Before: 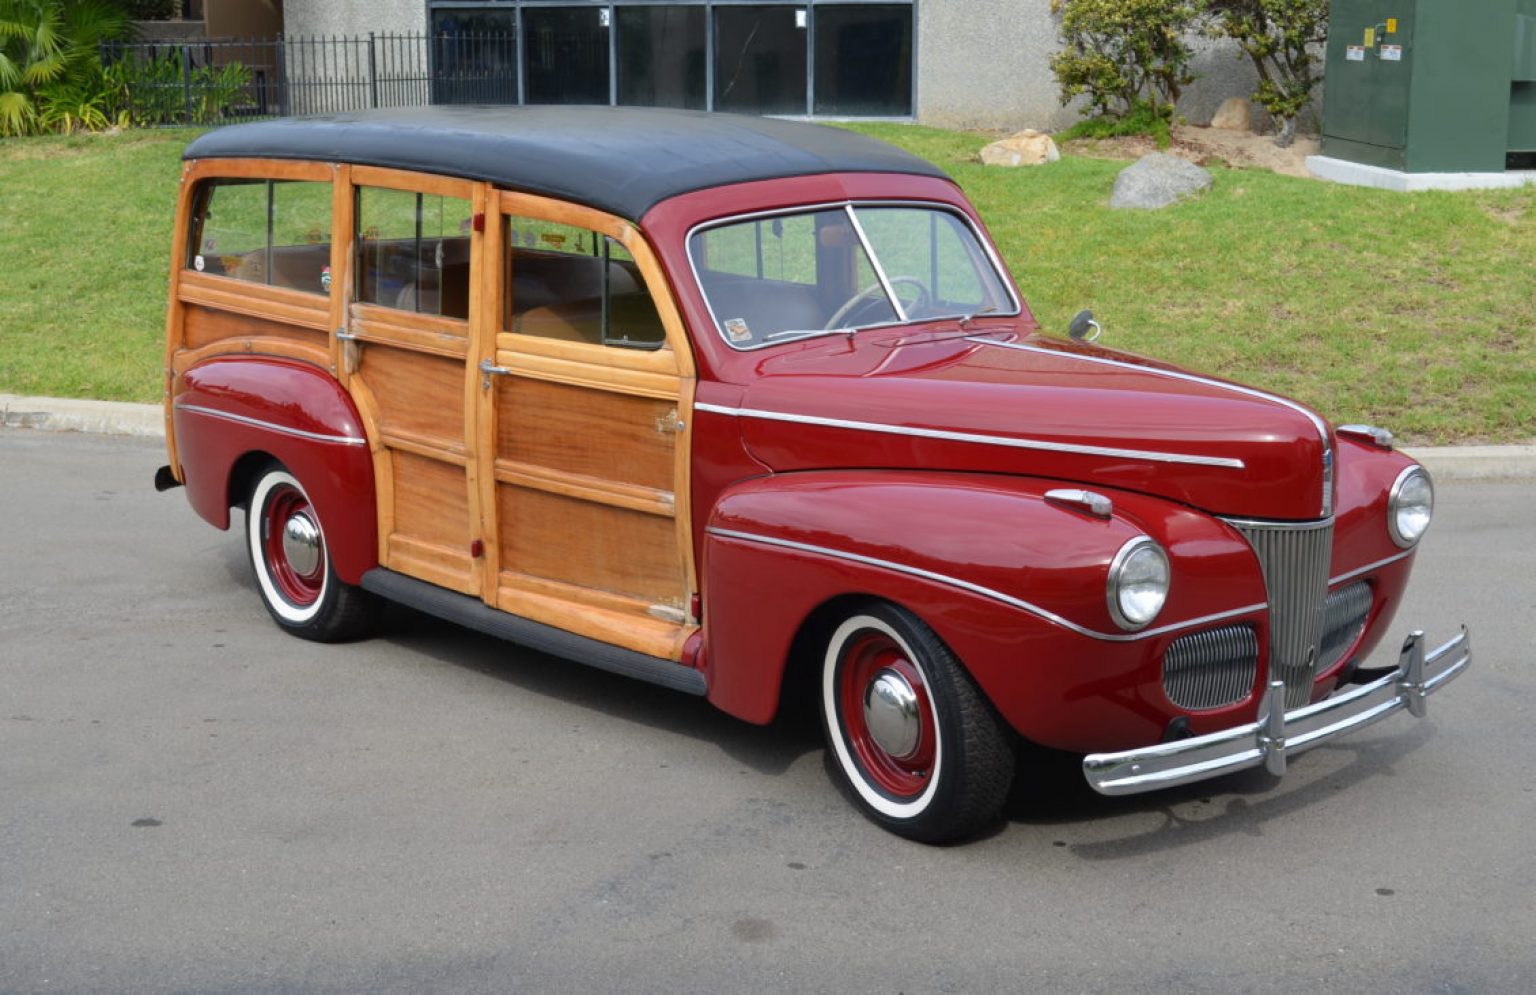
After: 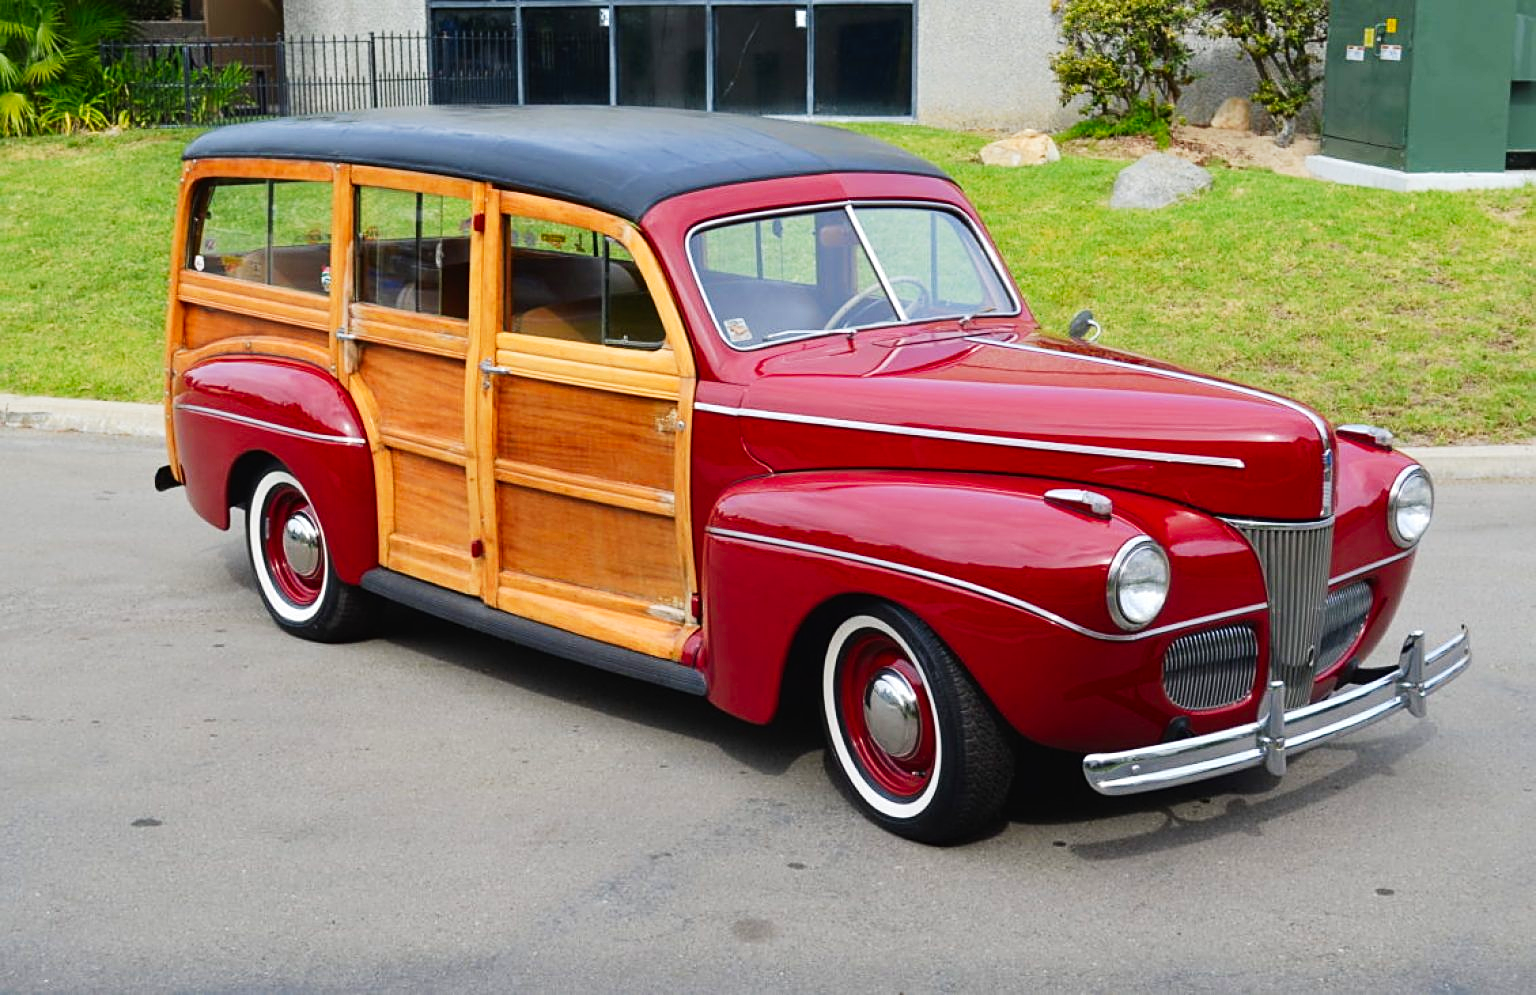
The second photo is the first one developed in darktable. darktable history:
sharpen: on, module defaults
tone curve: curves: ch0 [(0, 0) (0.003, 0.014) (0.011, 0.019) (0.025, 0.026) (0.044, 0.037) (0.069, 0.053) (0.1, 0.083) (0.136, 0.121) (0.177, 0.163) (0.224, 0.22) (0.277, 0.281) (0.335, 0.354) (0.399, 0.436) (0.468, 0.526) (0.543, 0.612) (0.623, 0.706) (0.709, 0.79) (0.801, 0.858) (0.898, 0.925) (1, 1)], preserve colors none
contrast brightness saturation: contrast 0.08, saturation 0.2
